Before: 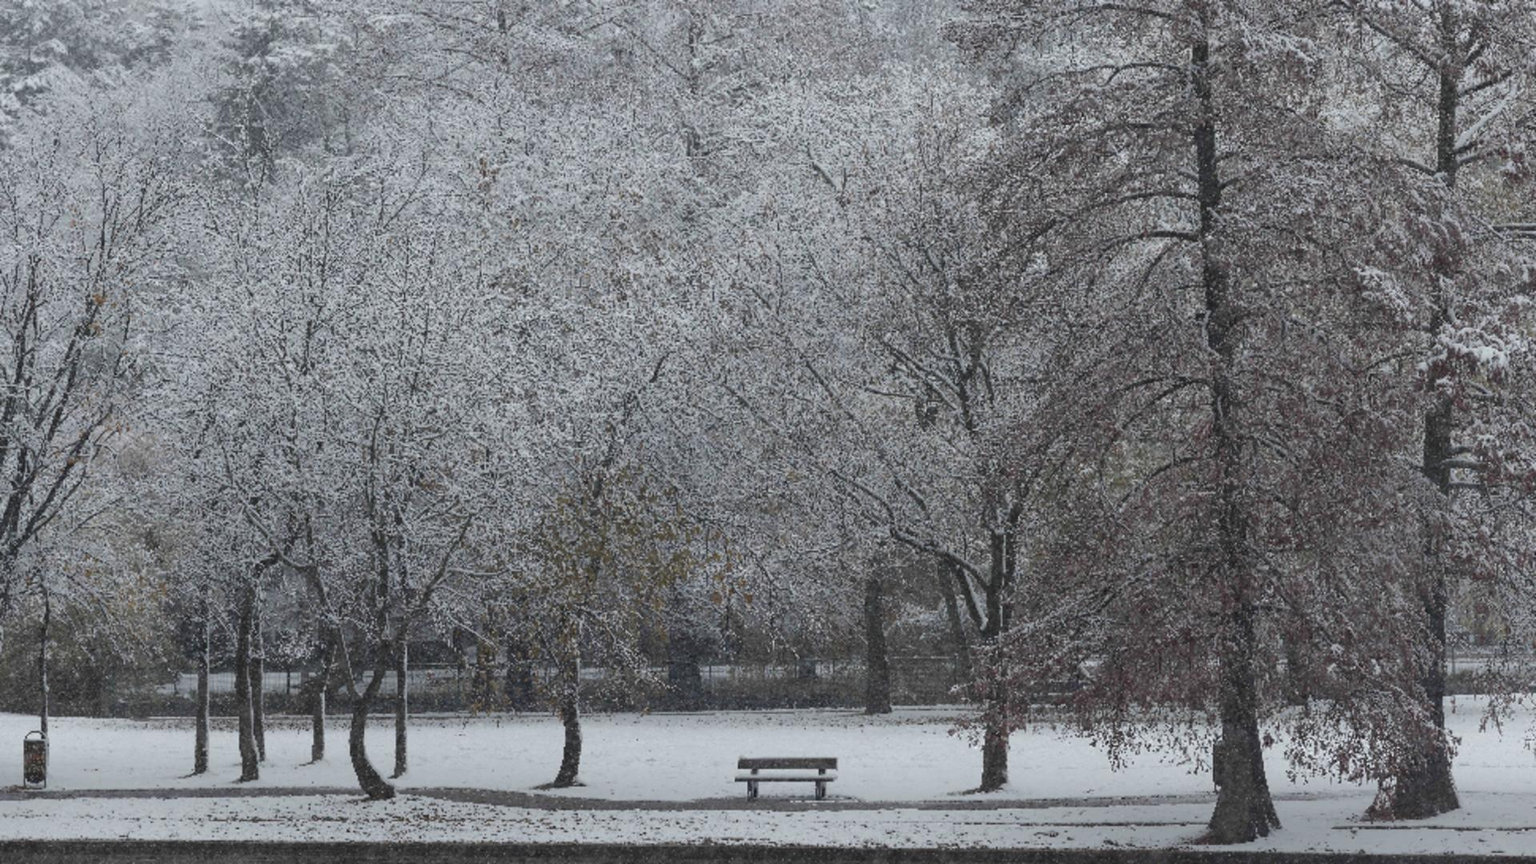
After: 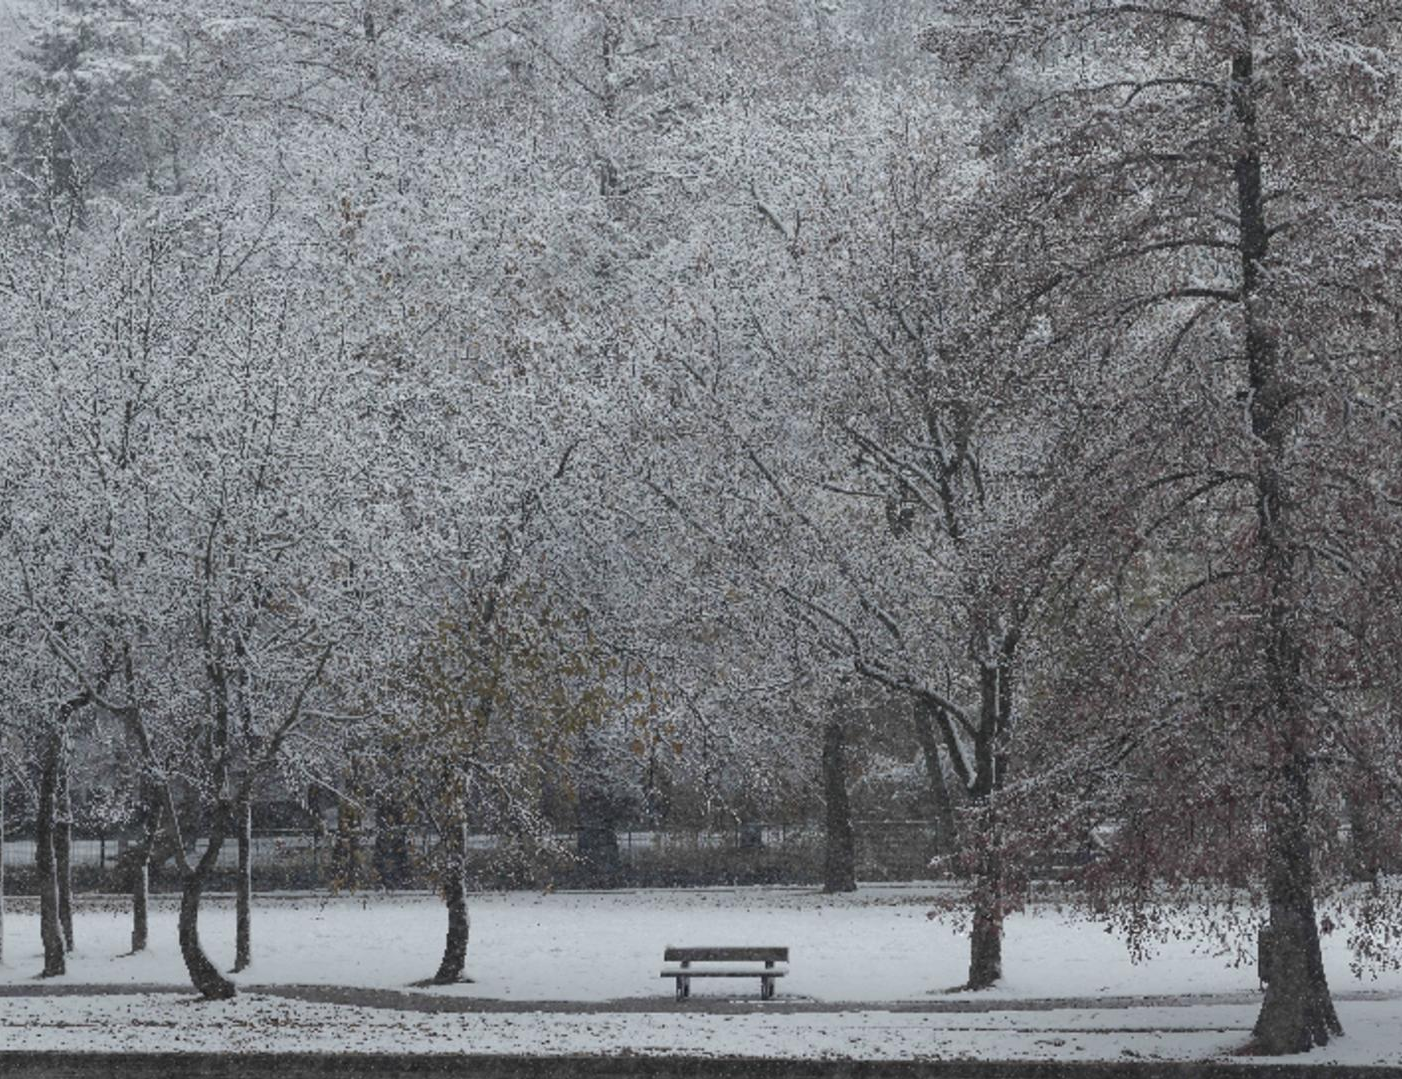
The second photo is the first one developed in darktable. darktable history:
crop: left 13.453%, top 0%, right 13.475%
